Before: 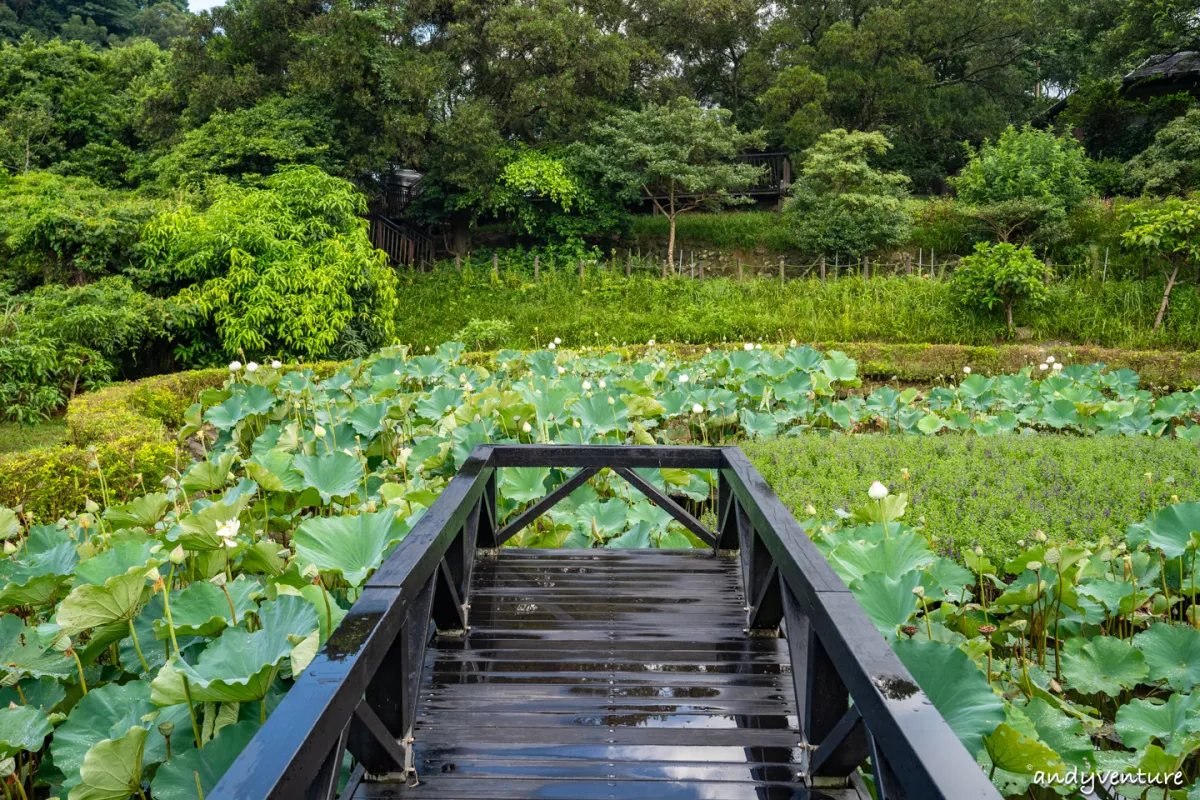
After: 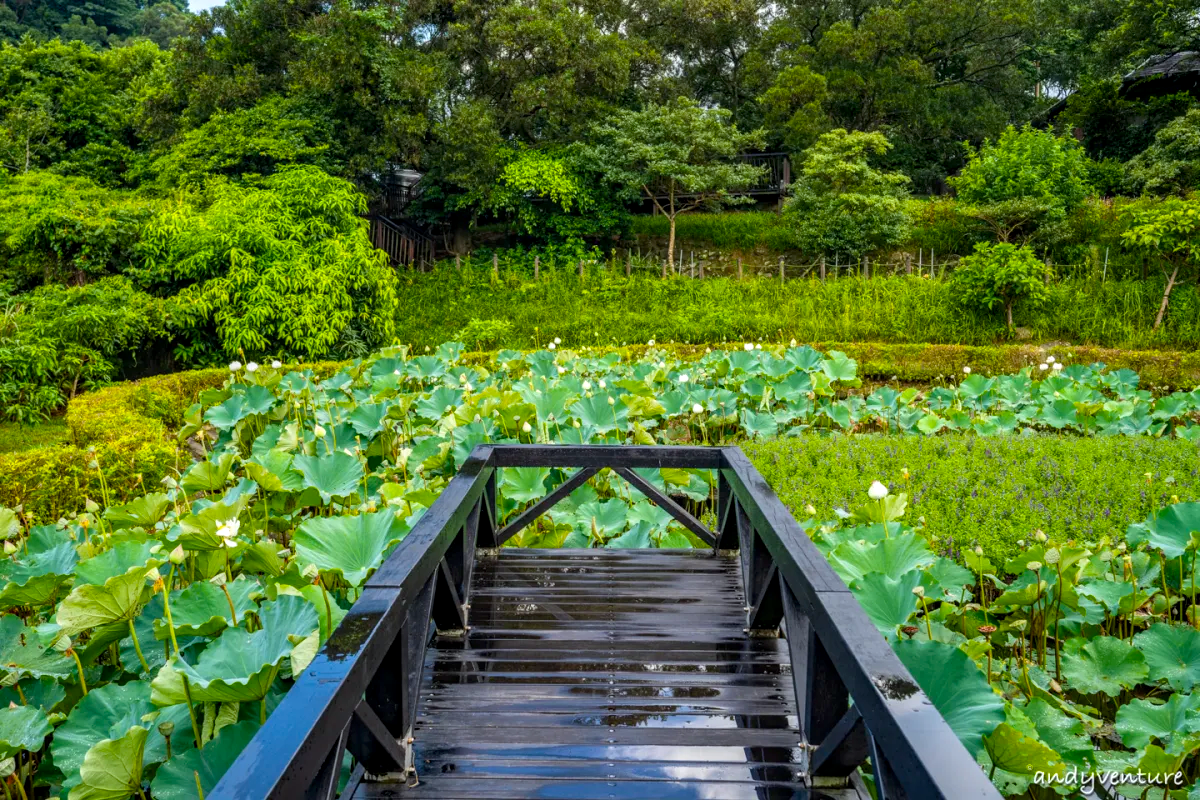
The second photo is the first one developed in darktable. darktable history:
color balance rgb: perceptual saturation grading › global saturation 30%, global vibrance 20%
white balance: red 0.986, blue 1.01
local contrast: on, module defaults
